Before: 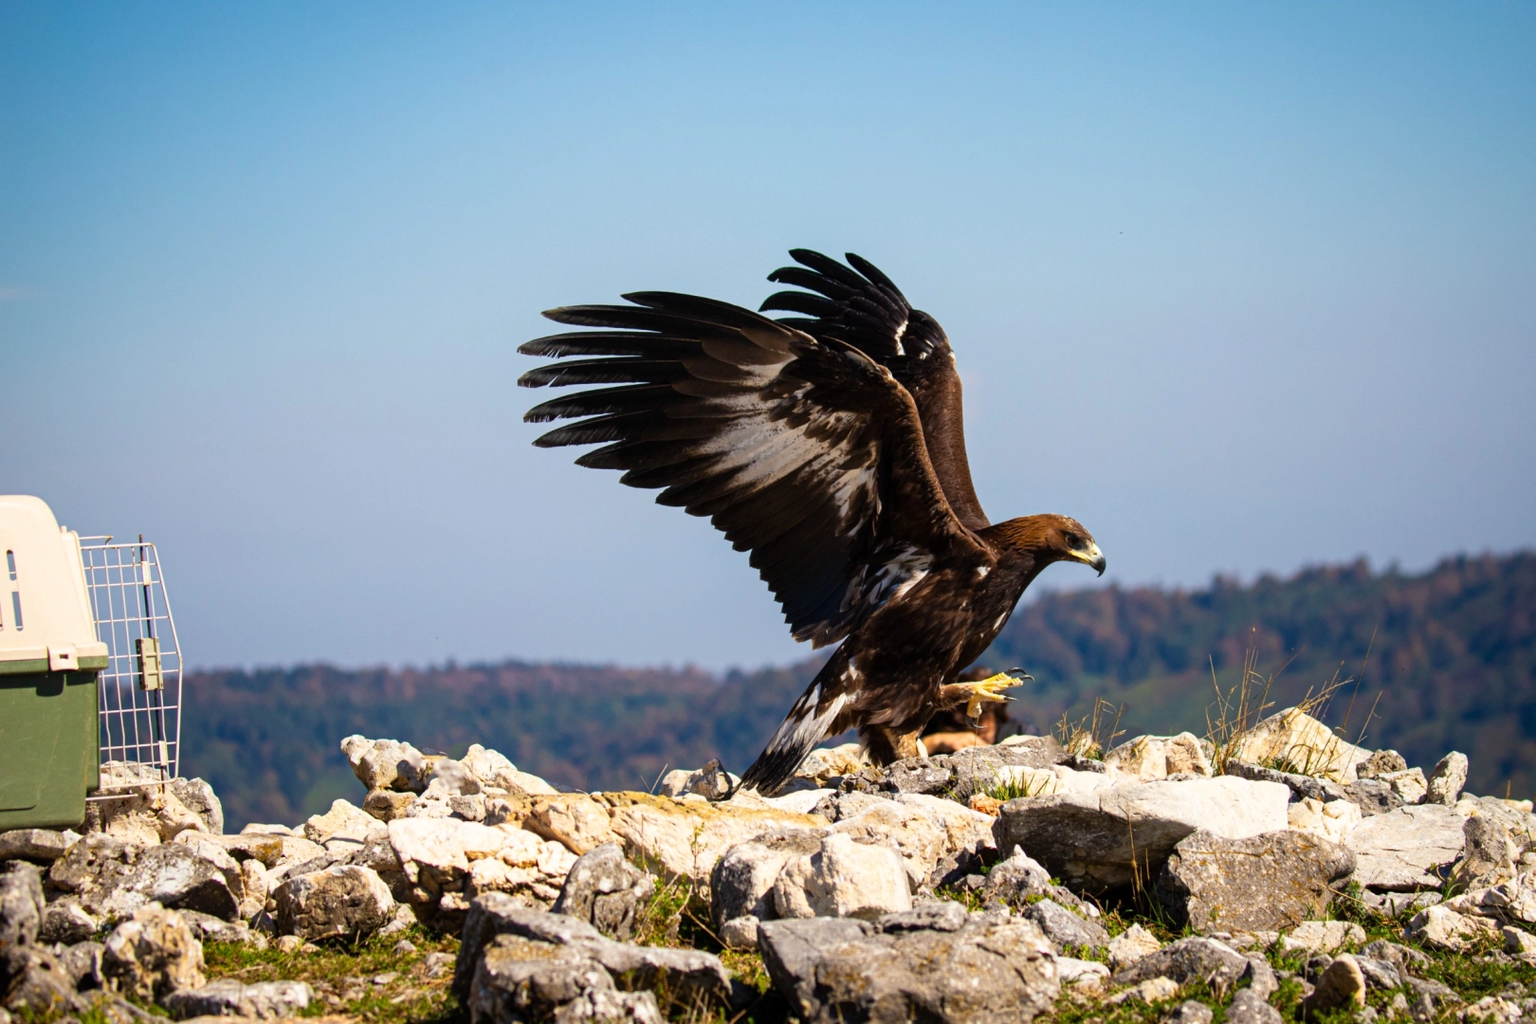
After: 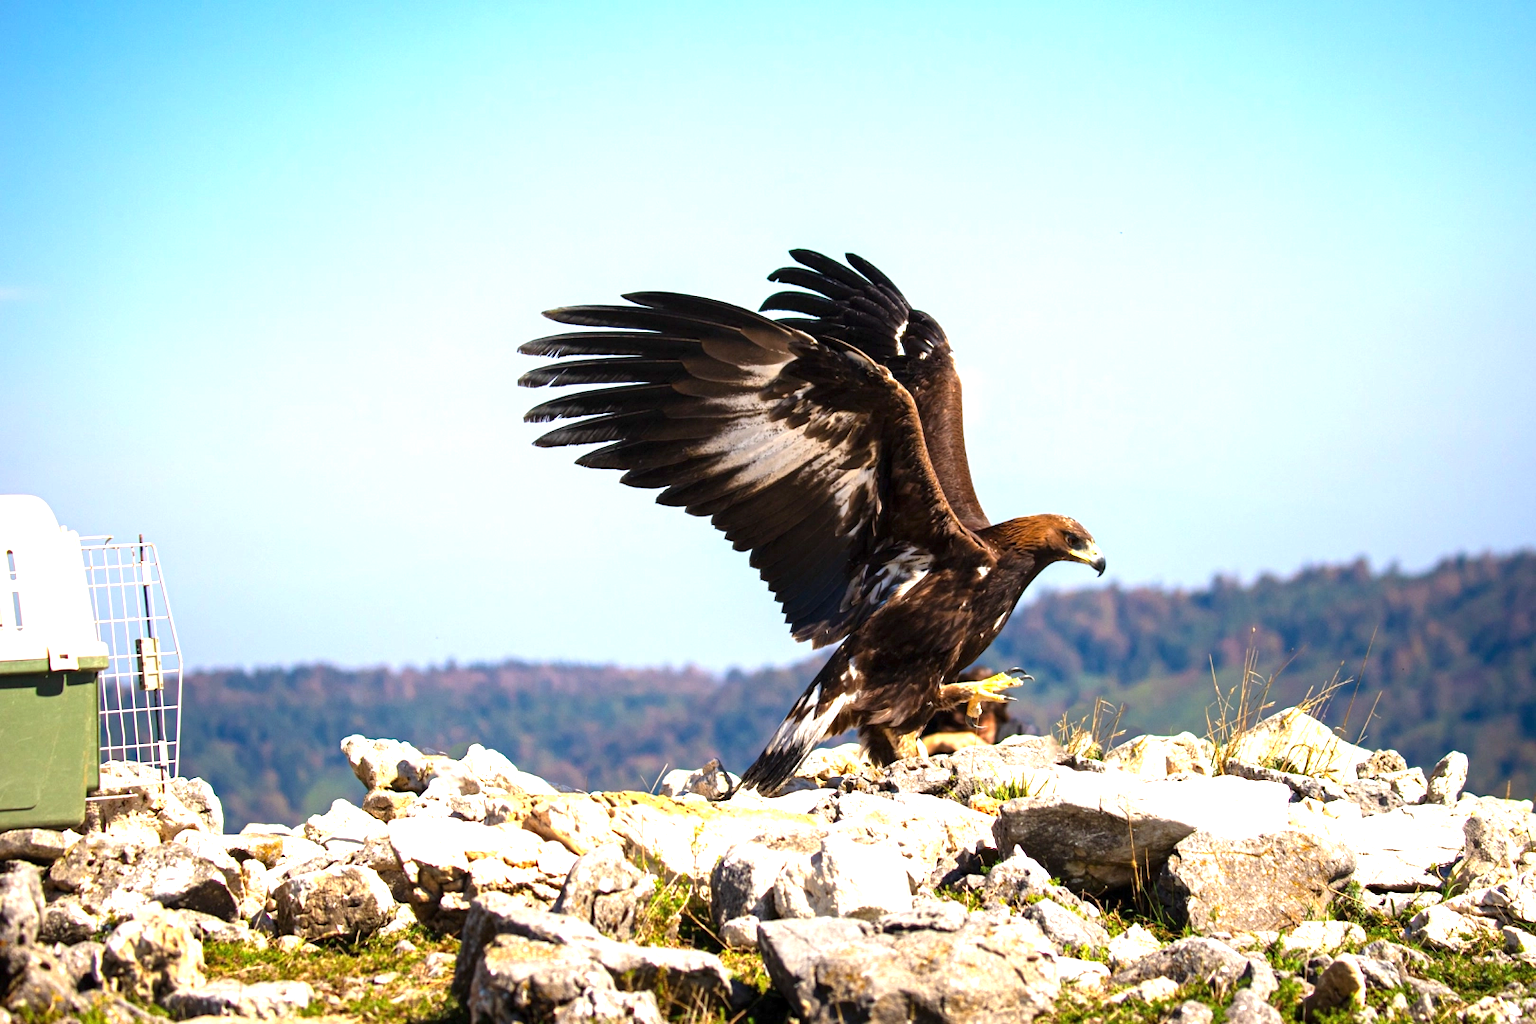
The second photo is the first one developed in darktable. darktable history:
exposure: exposure 1.142 EV, compensate highlight preservation false
